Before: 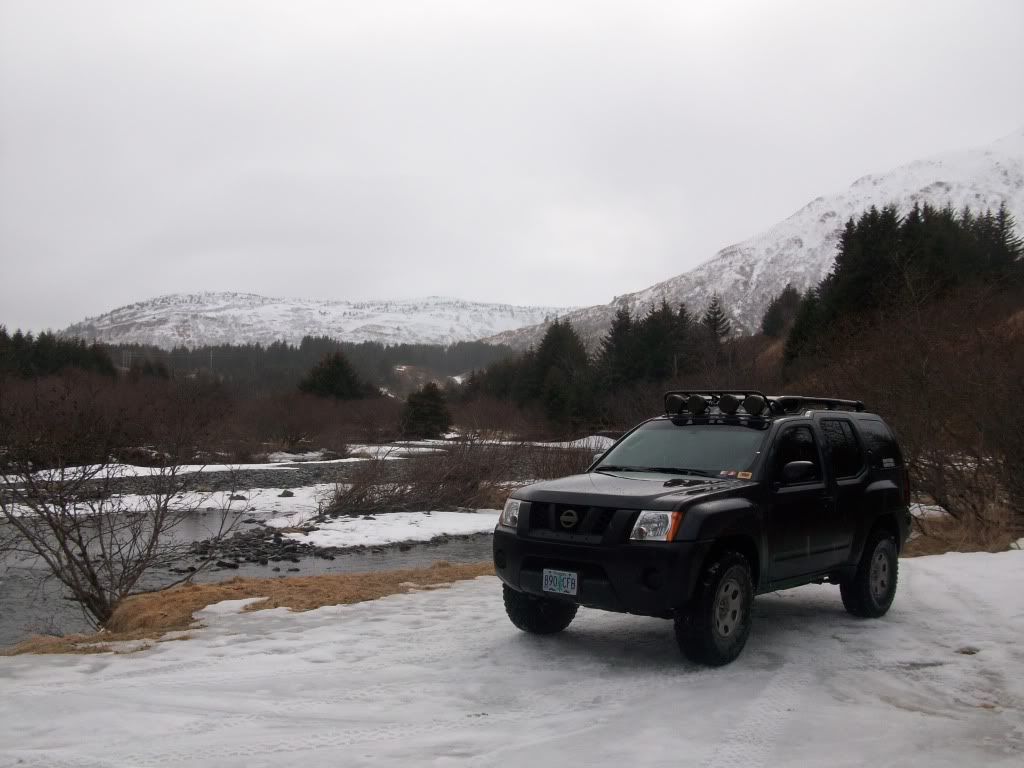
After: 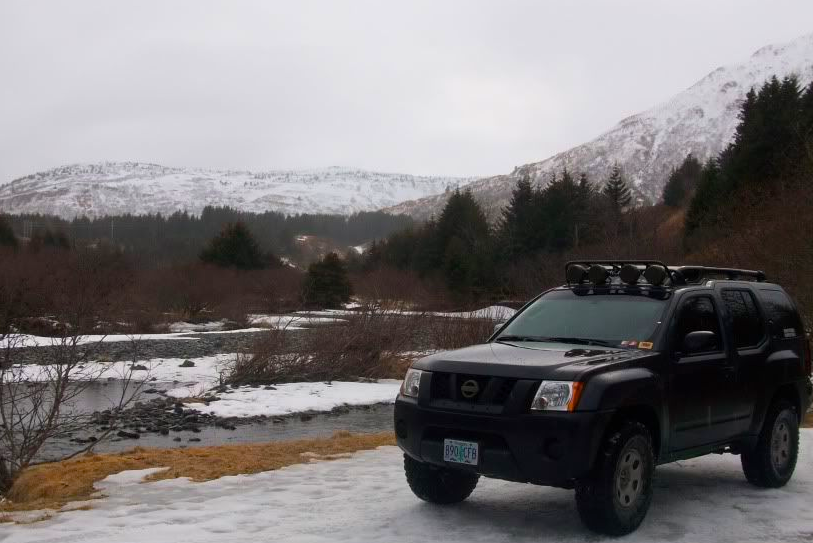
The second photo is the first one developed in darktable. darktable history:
crop: left 9.712%, top 16.928%, right 10.845%, bottom 12.332%
color balance rgb: linear chroma grading › global chroma 15%, perceptual saturation grading › global saturation 30%
